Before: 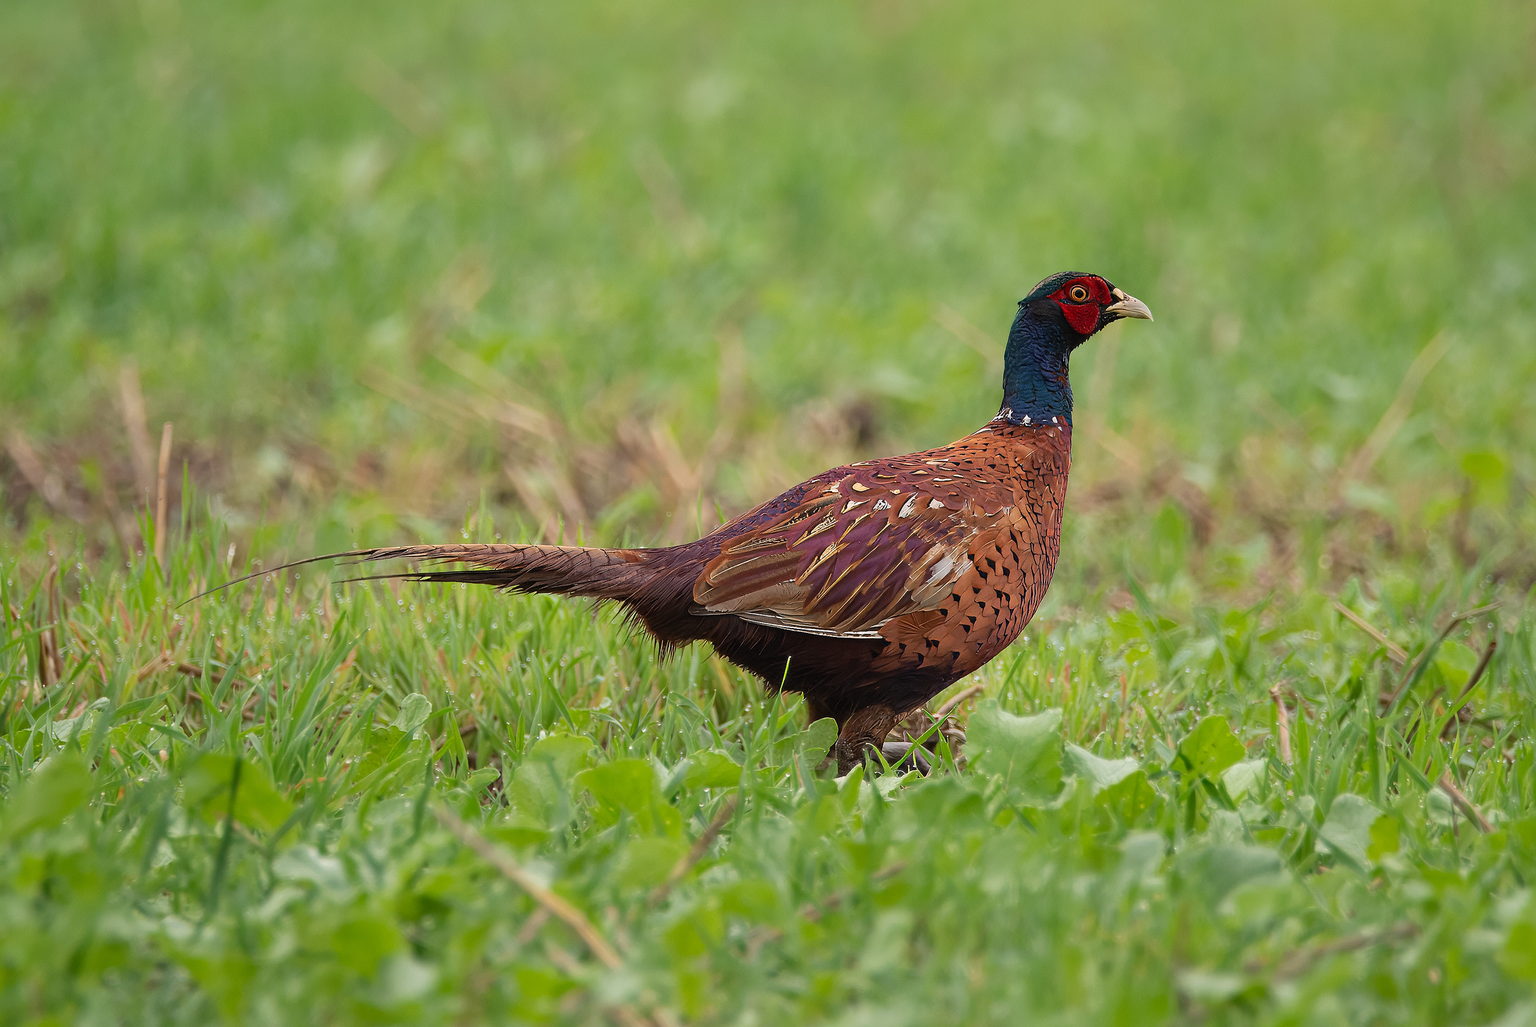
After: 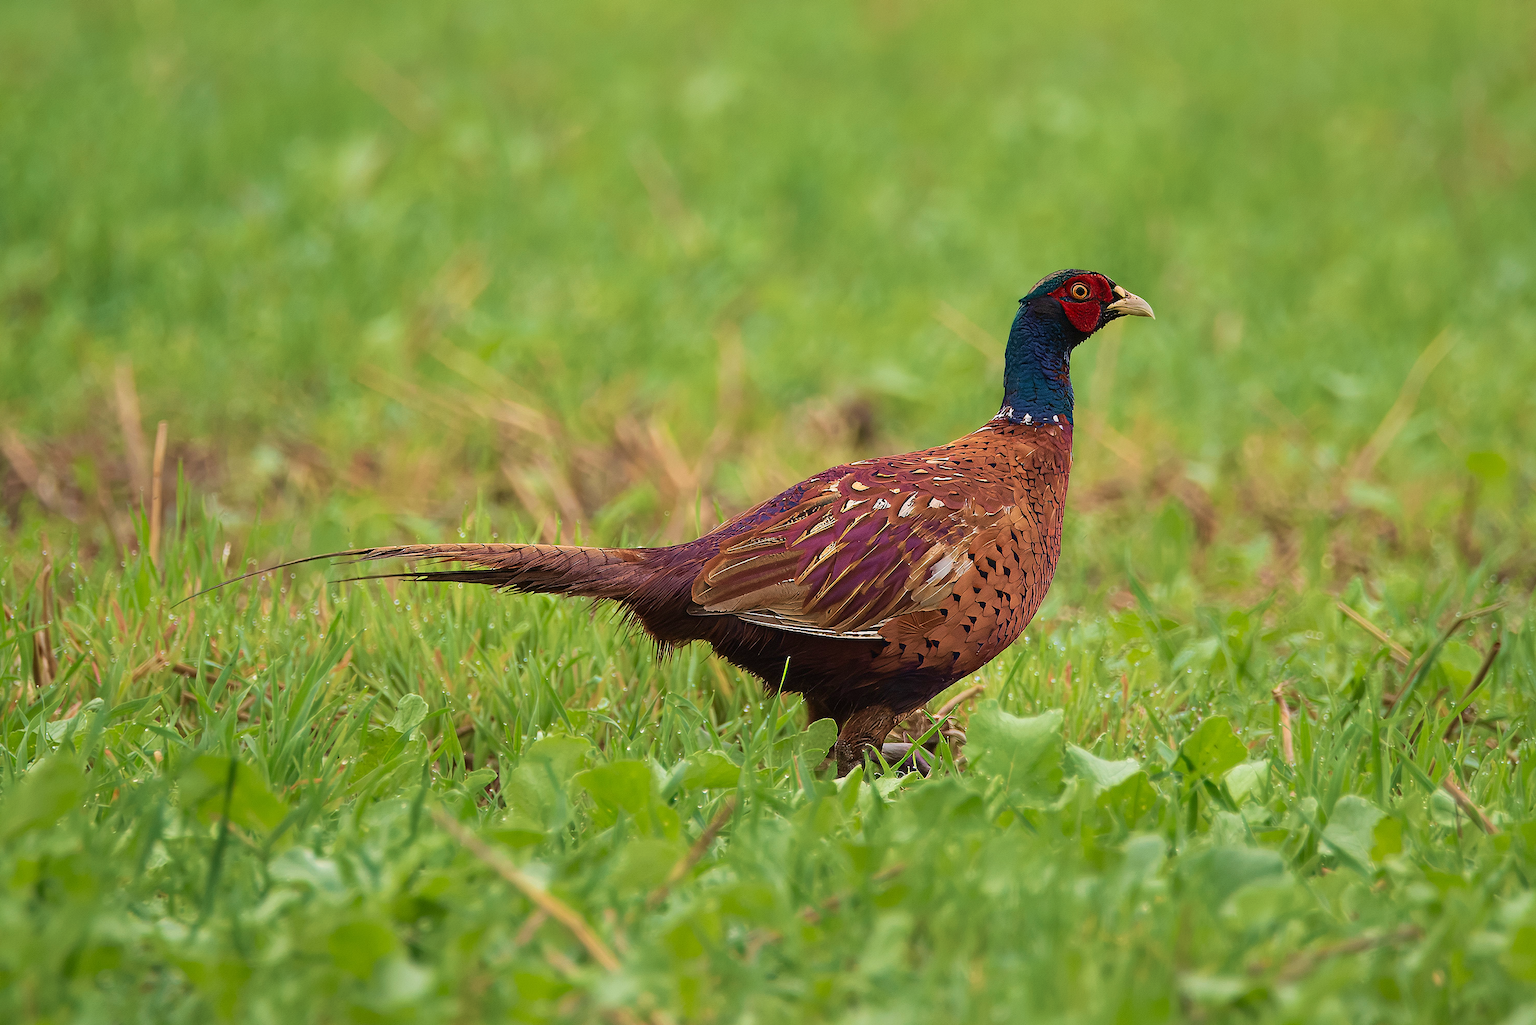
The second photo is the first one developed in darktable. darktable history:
velvia: strength 56%
crop: left 0.434%, top 0.485%, right 0.244%, bottom 0.386%
